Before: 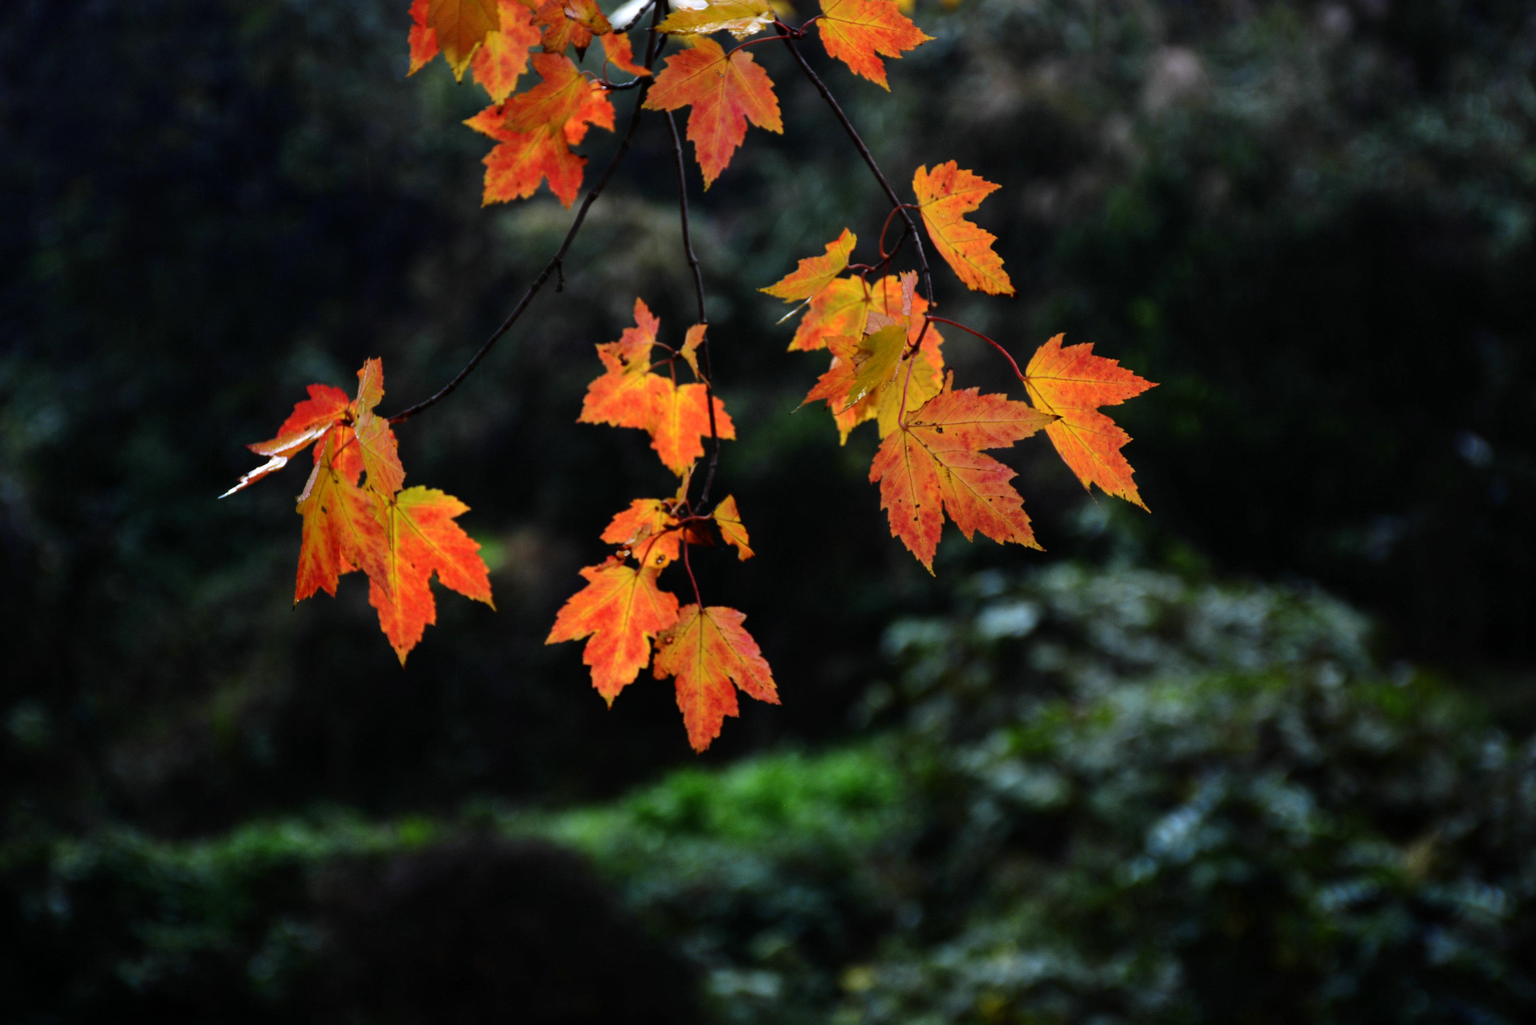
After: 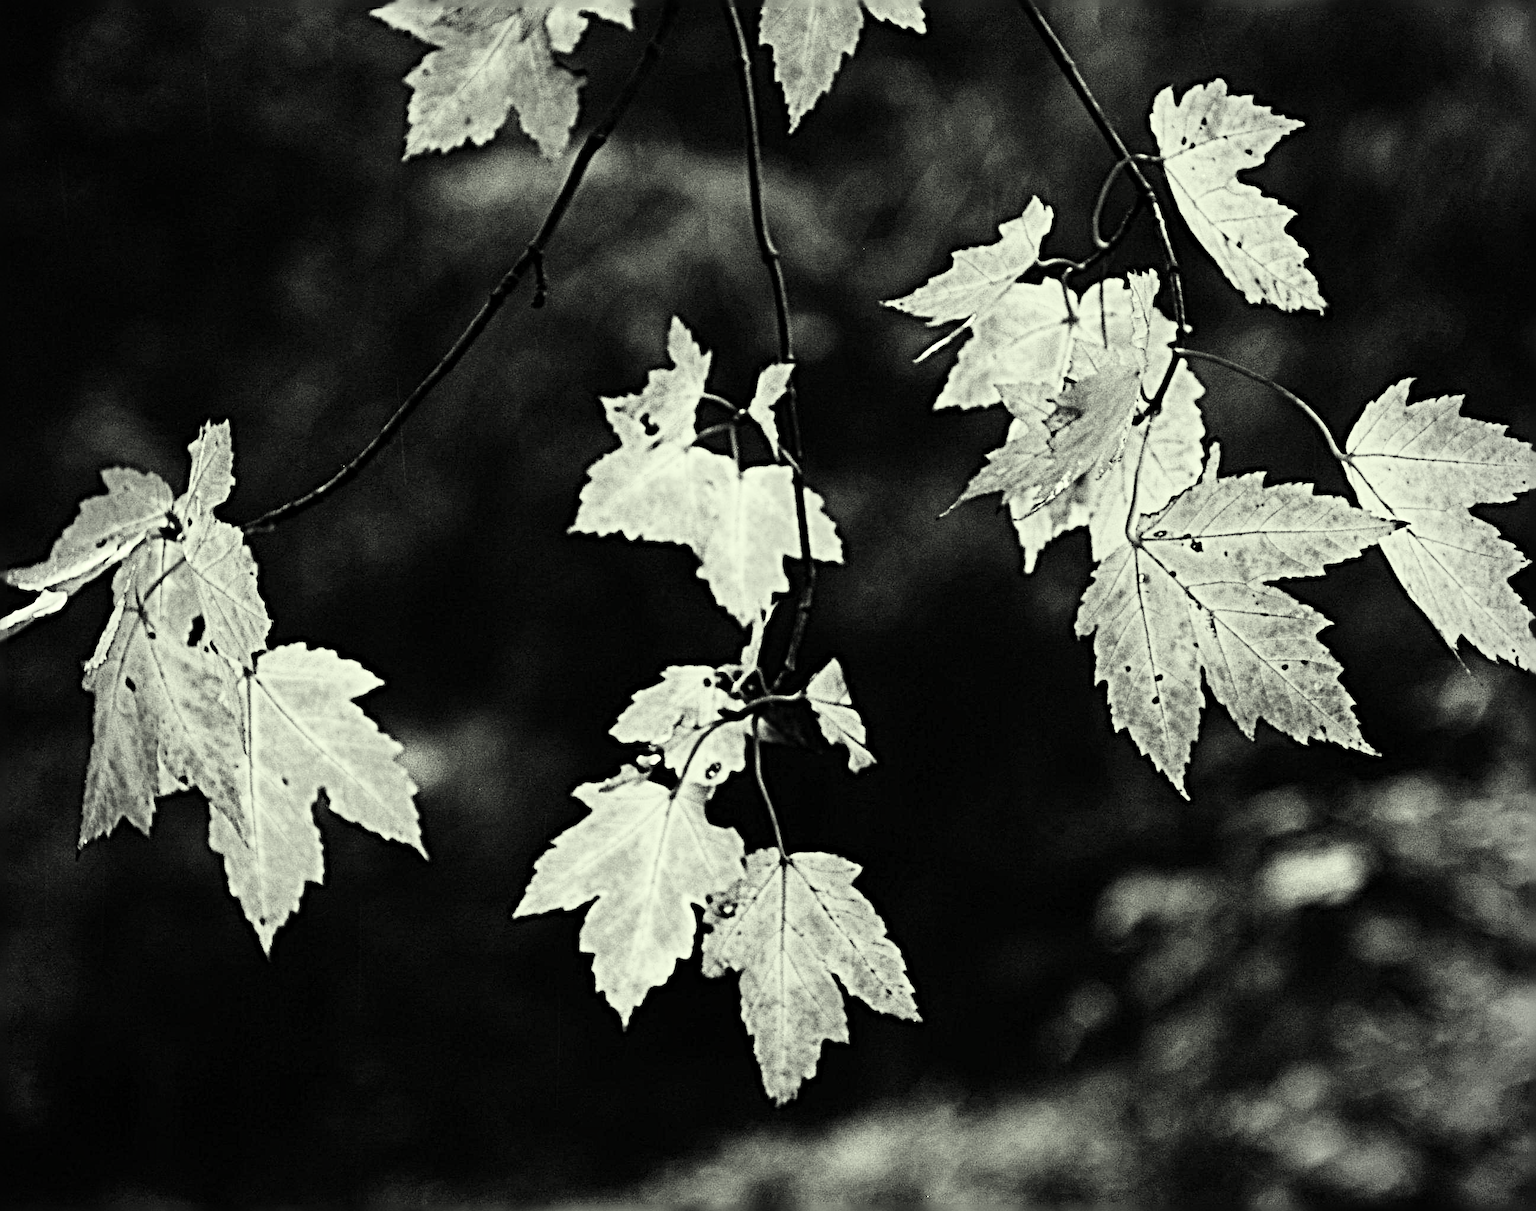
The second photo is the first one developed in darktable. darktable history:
tone equalizer: -8 EV 0.001 EV, -7 EV -0.002 EV, -6 EV 0.002 EV, -5 EV -0.03 EV, -4 EV -0.116 EV, -3 EV -0.169 EV, -2 EV 0.24 EV, -1 EV 0.702 EV, +0 EV 0.493 EV
tone curve: curves: ch0 [(0, 0) (0.136, 0.084) (0.346, 0.366) (0.489, 0.559) (0.66, 0.748) (0.849, 0.902) (1, 0.974)]; ch1 [(0, 0) (0.353, 0.344) (0.45, 0.46) (0.498, 0.498) (0.521, 0.512) (0.563, 0.559) (0.592, 0.605) (0.641, 0.673) (1, 1)]; ch2 [(0, 0) (0.333, 0.346) (0.375, 0.375) (0.424, 0.43) (0.476, 0.492) (0.502, 0.502) (0.524, 0.531) (0.579, 0.61) (0.612, 0.644) (0.641, 0.722) (1, 1)], color space Lab, independent channels, preserve colors none
sharpen: radius 6.3, amount 1.8, threshold 0
contrast brightness saturation: saturation -1
base curve: curves: ch0 [(0, 0) (0.579, 0.807) (1, 1)], preserve colors none
color correction: highlights a* -5.94, highlights b* 11.19
vignetting: fall-off radius 45%, brightness -0.33
crop: left 16.202%, top 11.208%, right 26.045%, bottom 20.557%
